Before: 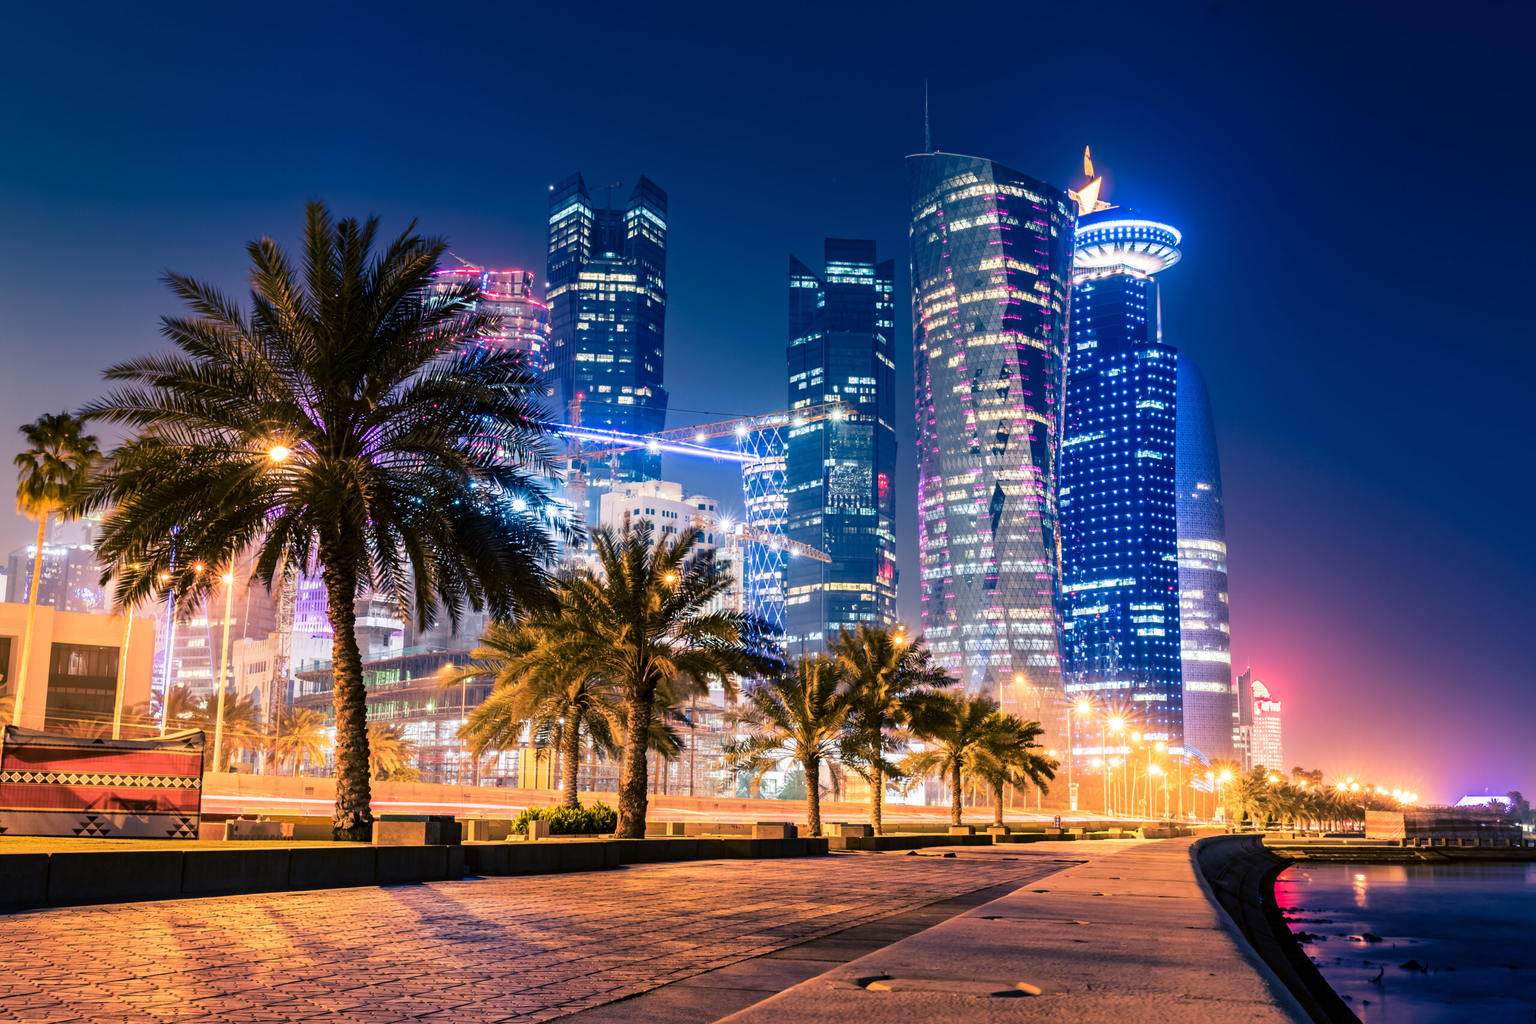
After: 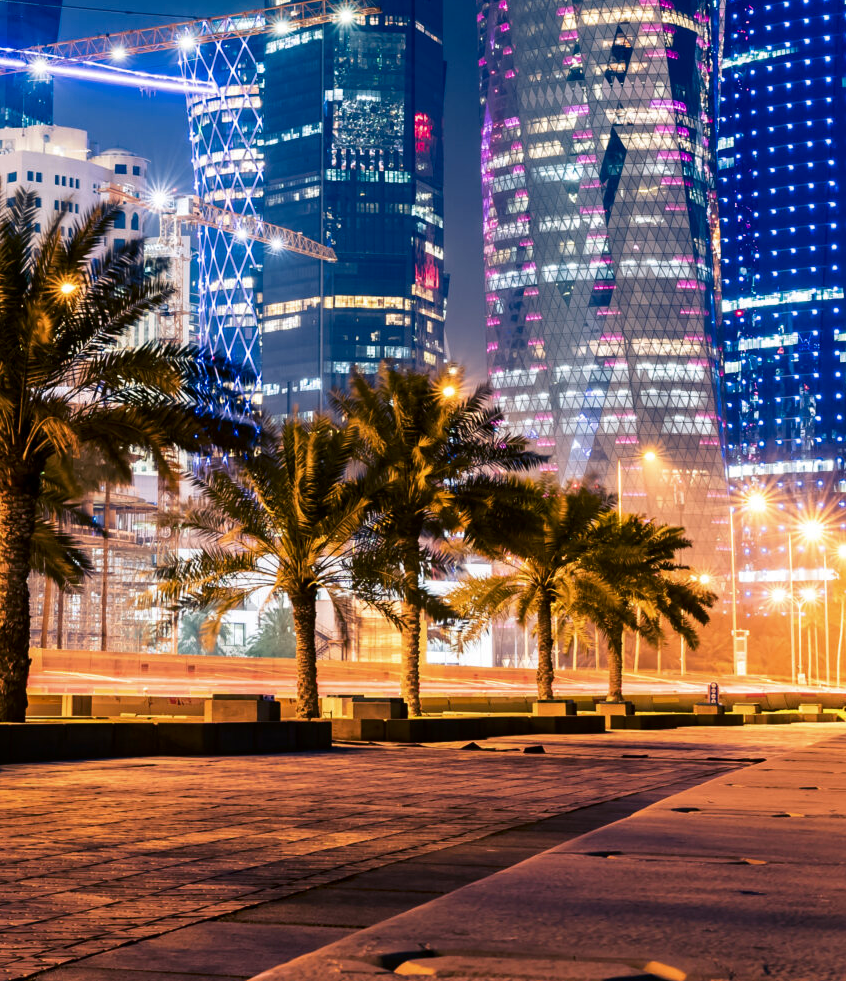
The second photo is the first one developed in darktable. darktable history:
crop: left 40.977%, top 39.646%, right 25.964%, bottom 2.882%
contrast brightness saturation: contrast 0.067, brightness -0.127, saturation 0.047
